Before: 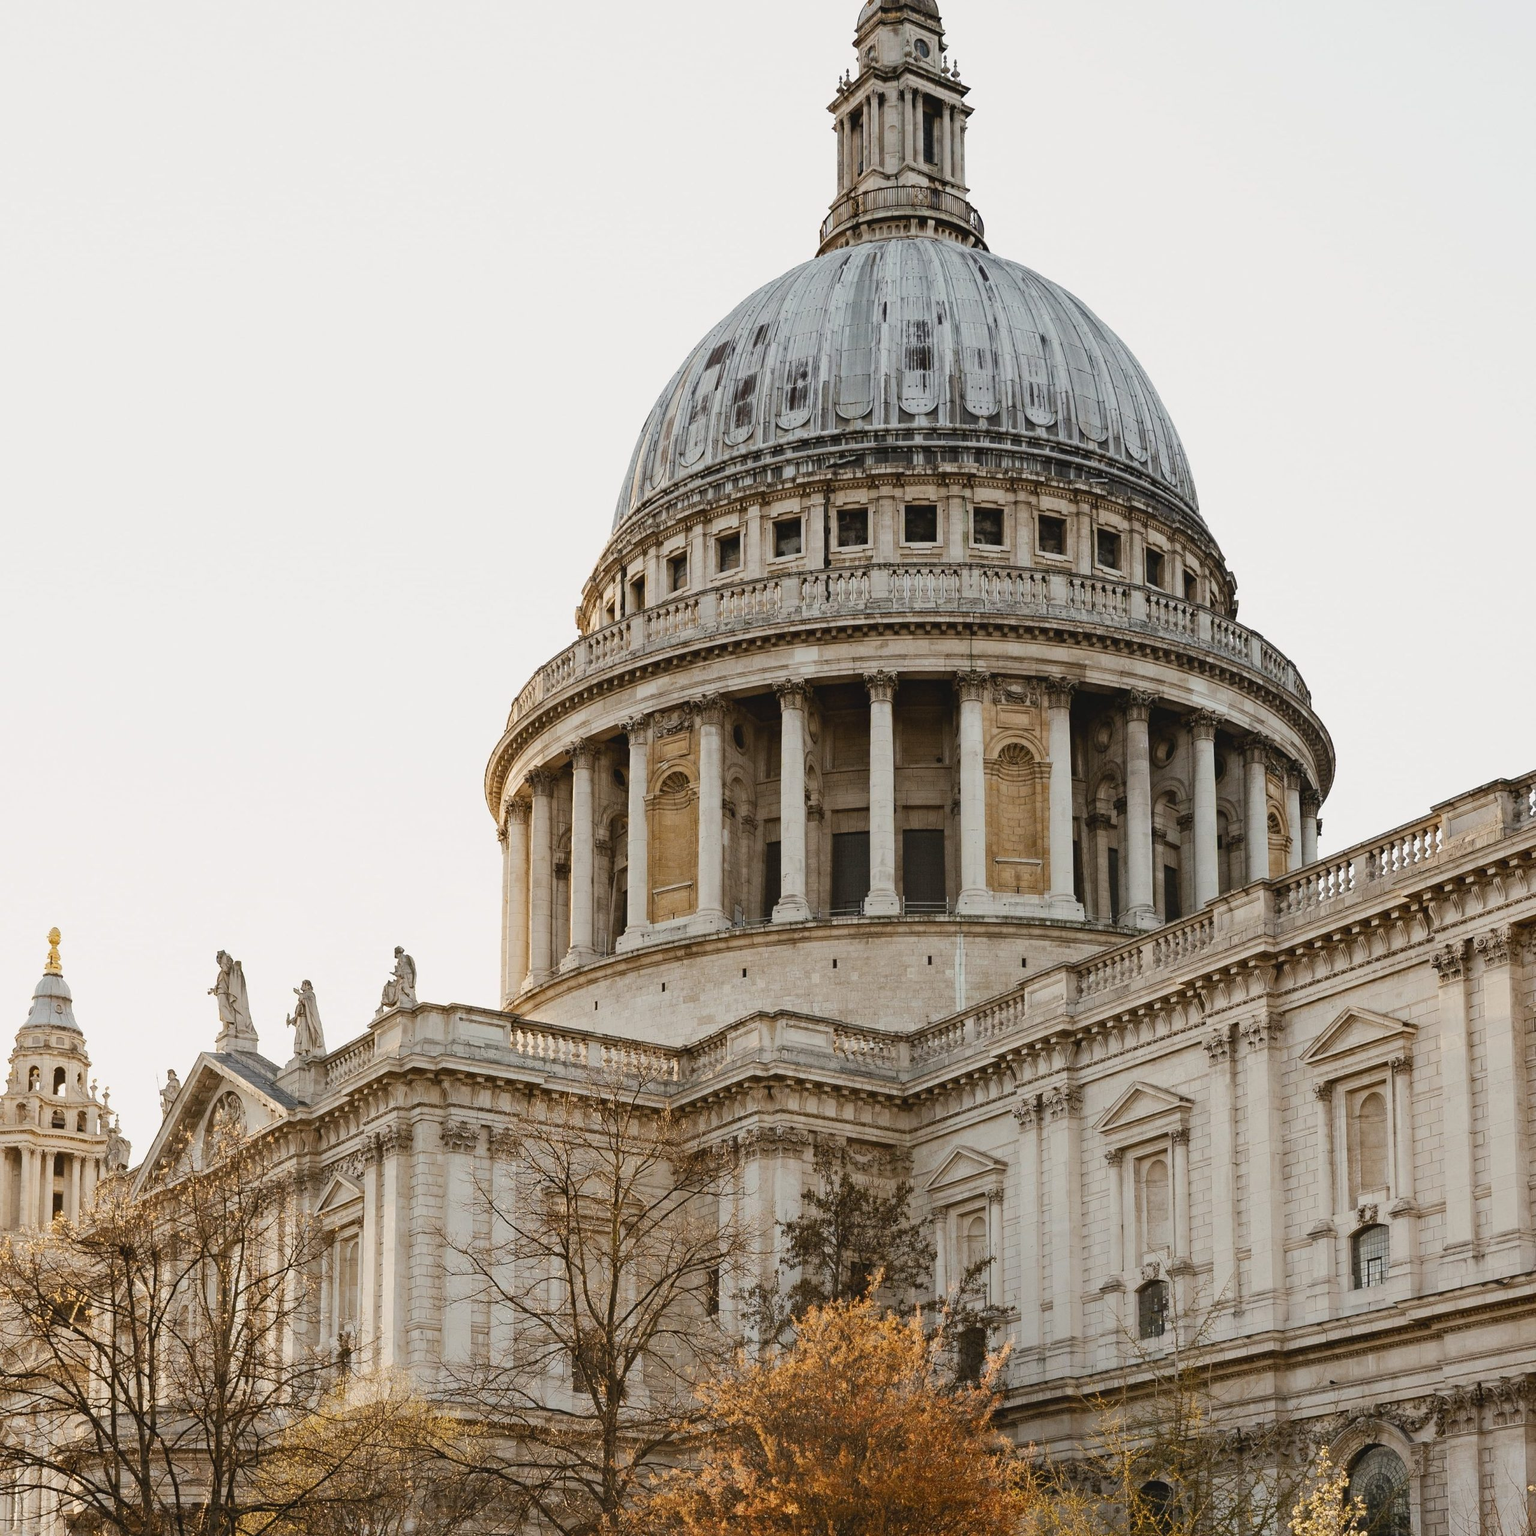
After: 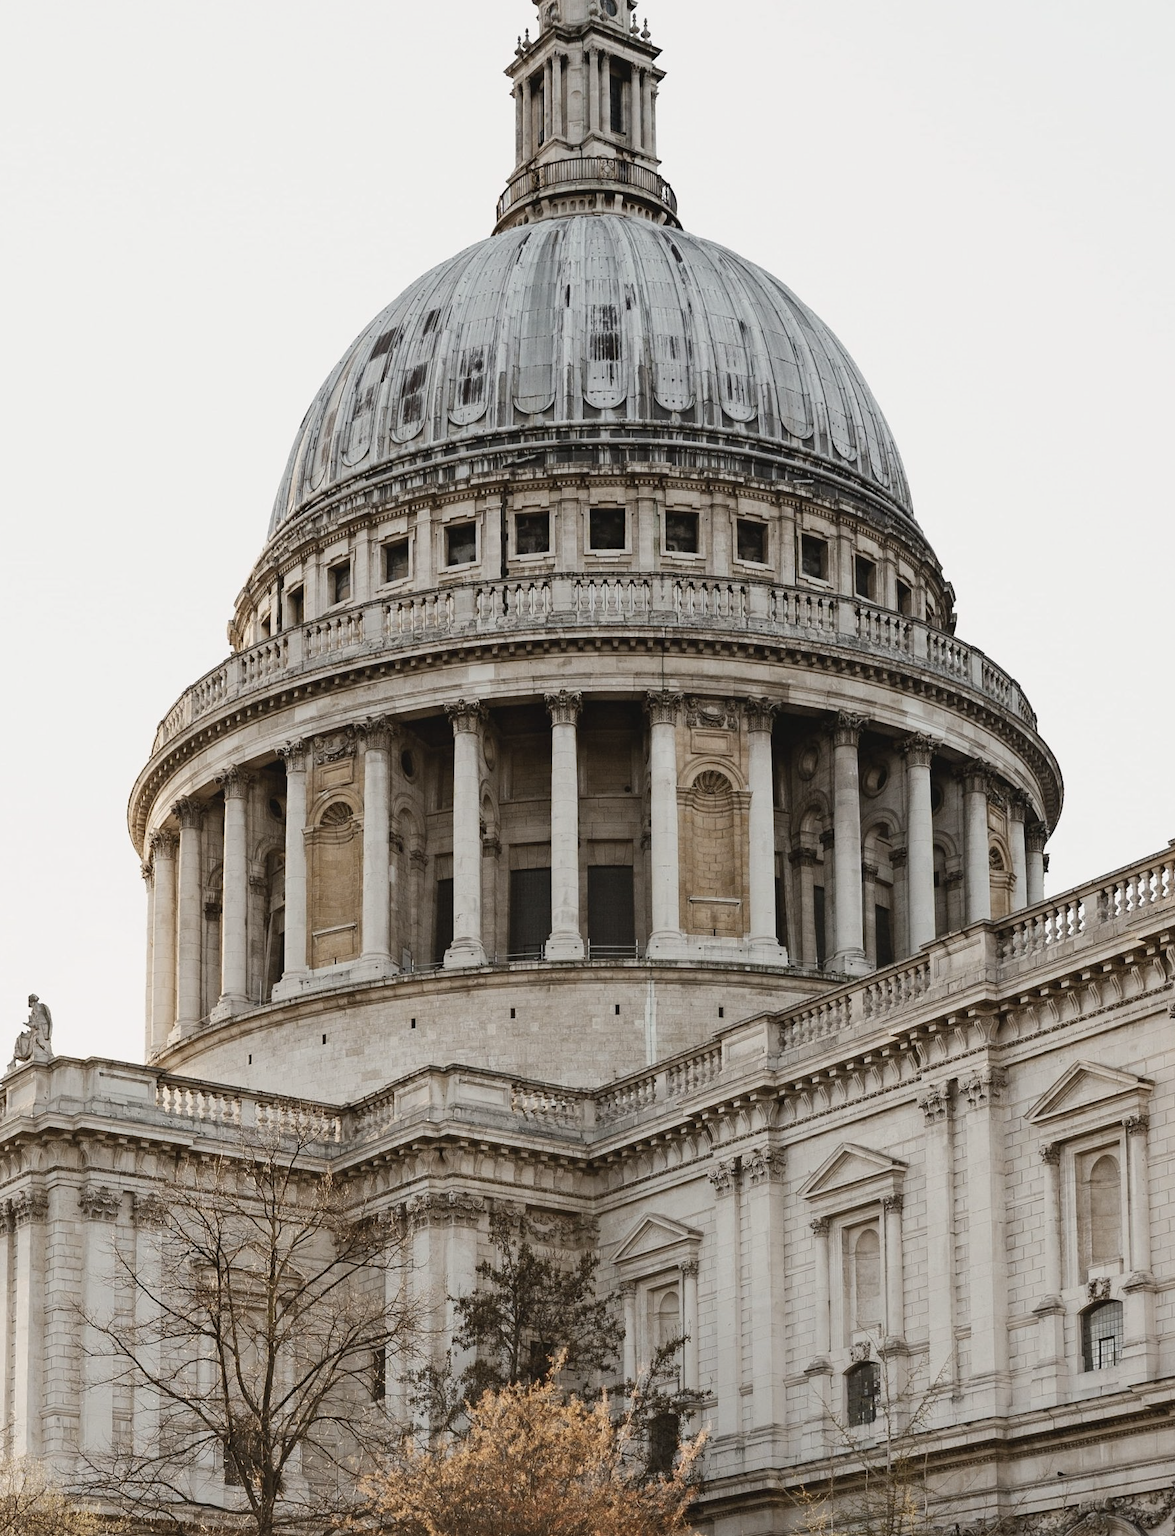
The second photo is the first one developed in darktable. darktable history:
contrast brightness saturation: contrast 0.1, saturation -0.36
crop and rotate: left 24.034%, top 2.838%, right 6.406%, bottom 6.299%
